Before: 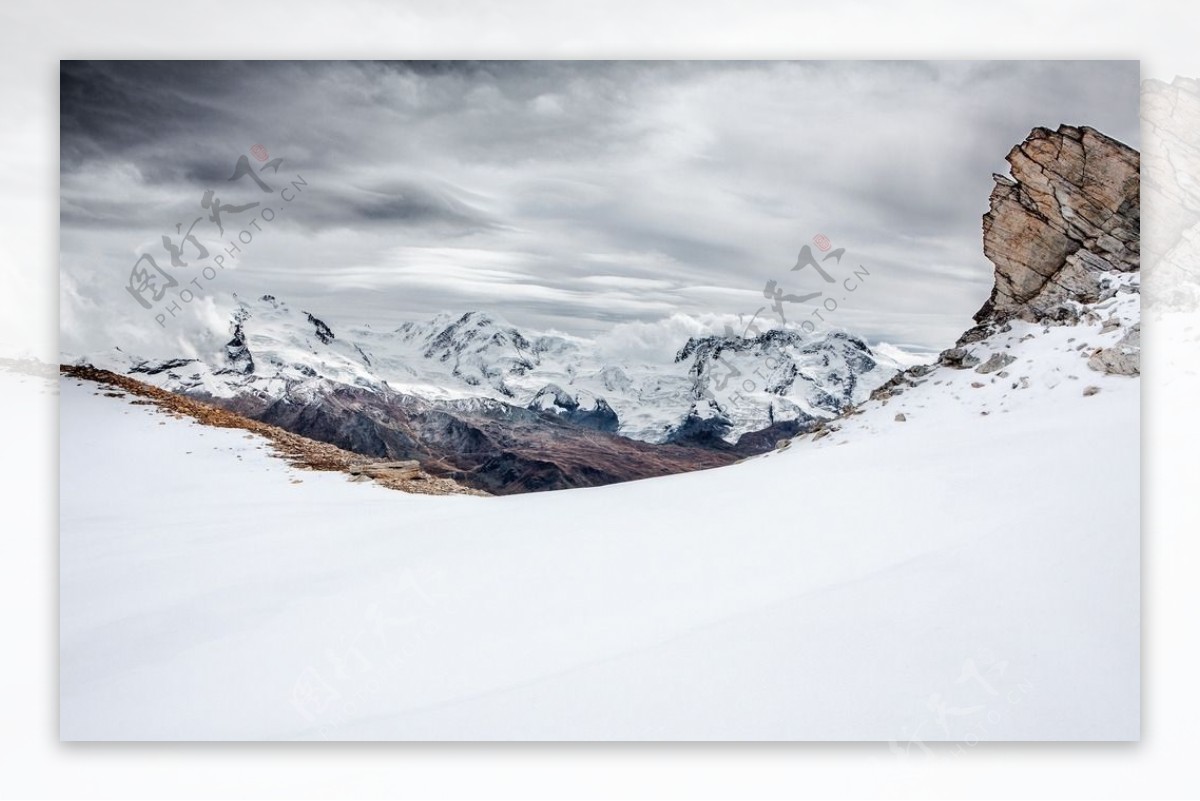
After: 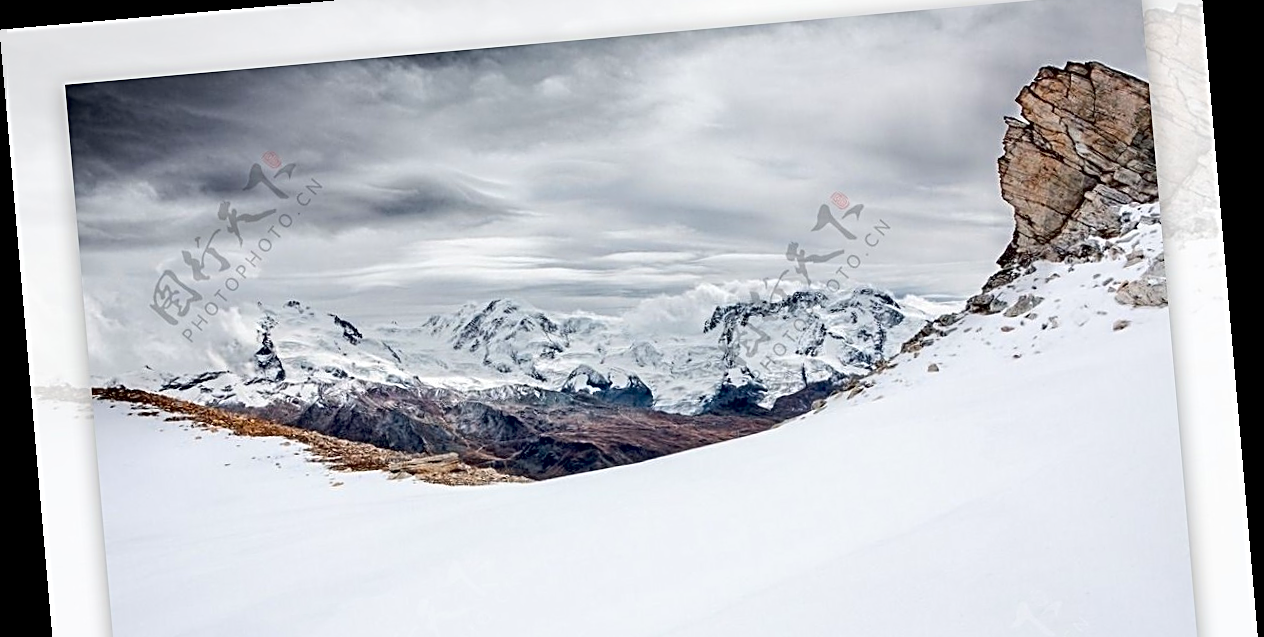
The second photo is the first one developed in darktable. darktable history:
exposure: black level correction 0.007, compensate highlight preservation false
crop and rotate: top 8.293%, bottom 20.996%
rotate and perspective: rotation -4.98°, automatic cropping off
sharpen: radius 2.543, amount 0.636
tone equalizer: on, module defaults
contrast brightness saturation: contrast 0.04, saturation 0.16
